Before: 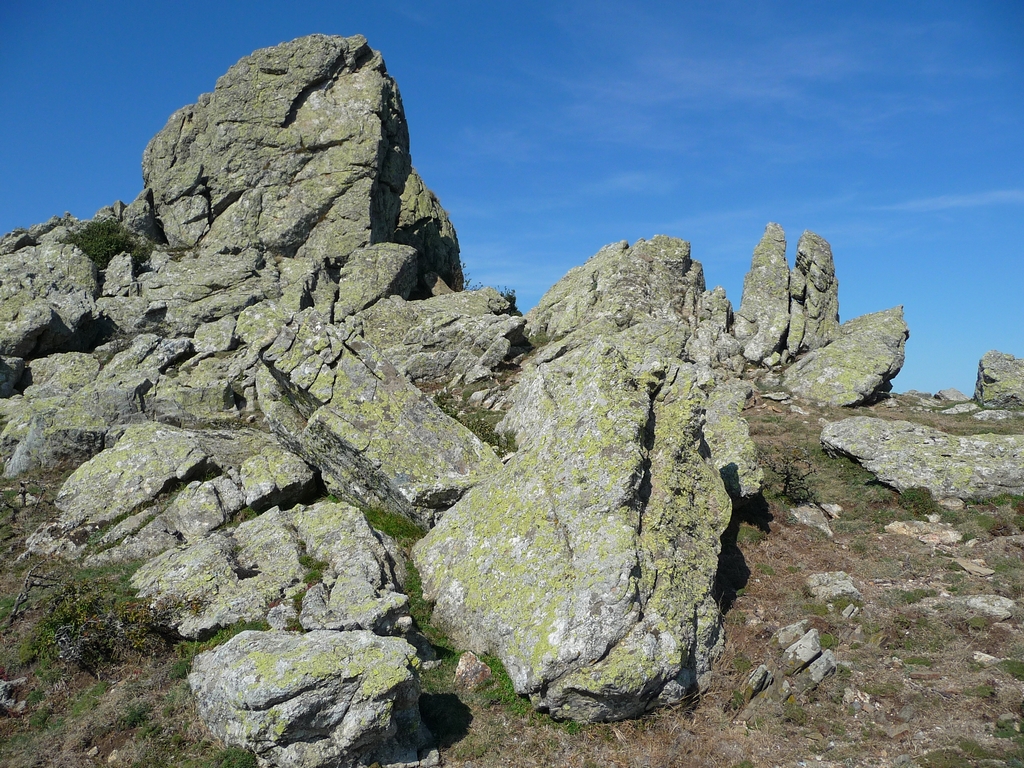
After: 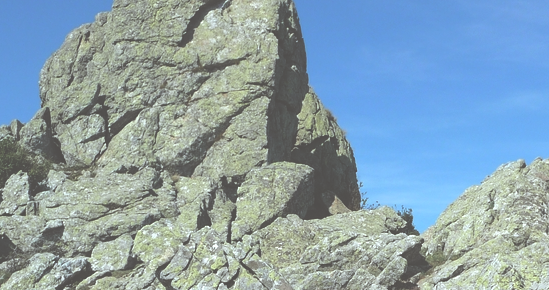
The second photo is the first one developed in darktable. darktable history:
color correction: highlights a* -4.98, highlights b* -3.76, shadows a* 3.83, shadows b* 4.08
exposure: black level correction -0.087, compensate highlight preservation false
tone equalizer: -8 EV -0.417 EV, -7 EV -0.389 EV, -6 EV -0.333 EV, -5 EV -0.222 EV, -3 EV 0.222 EV, -2 EV 0.333 EV, -1 EV 0.389 EV, +0 EV 0.417 EV, edges refinement/feathering 500, mask exposure compensation -1.57 EV, preserve details no
crop: left 10.121%, top 10.631%, right 36.218%, bottom 51.526%
